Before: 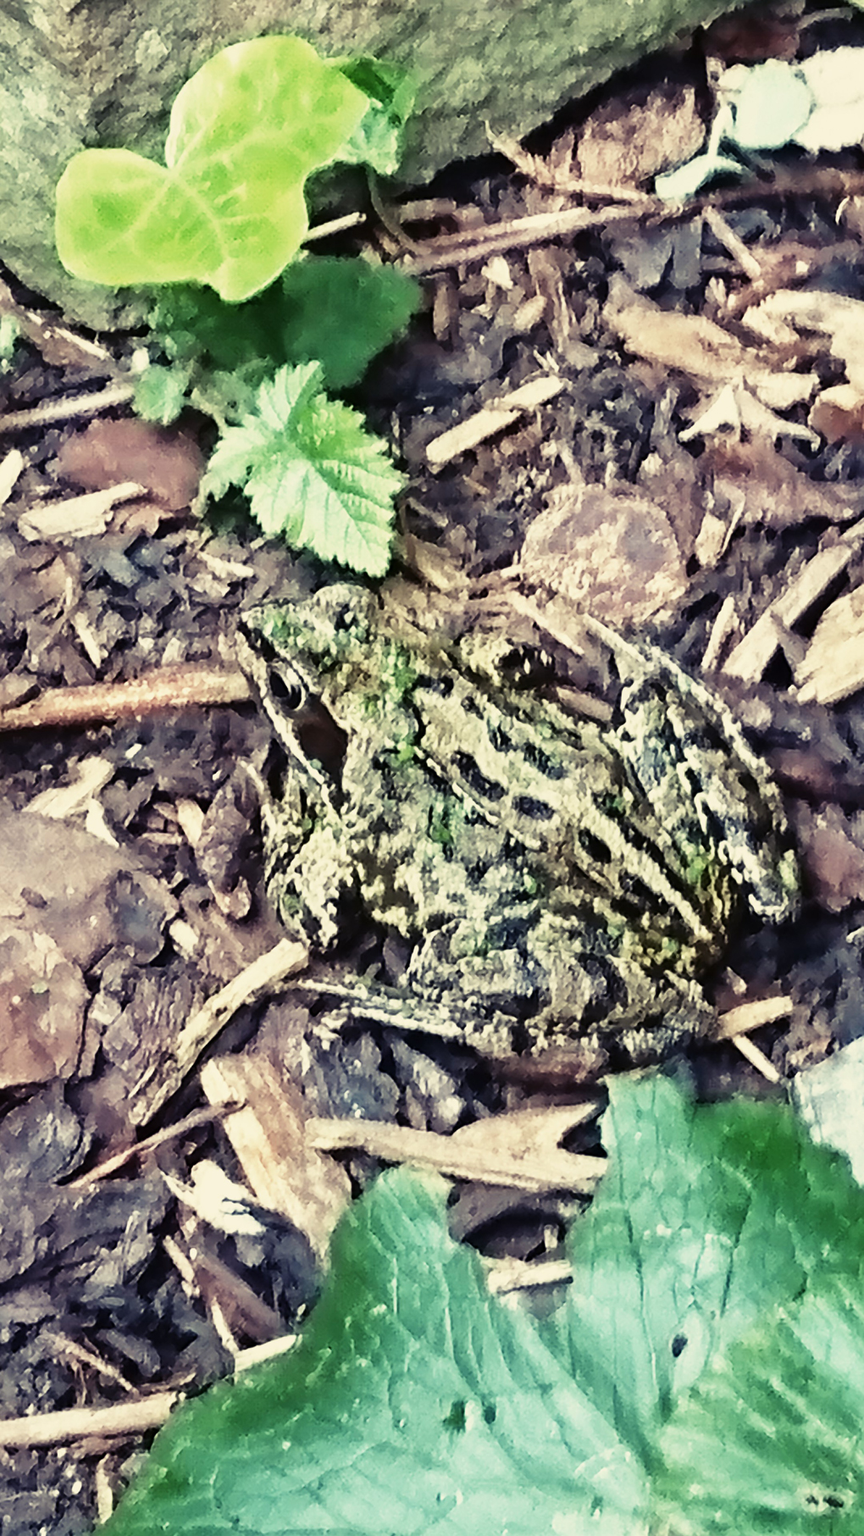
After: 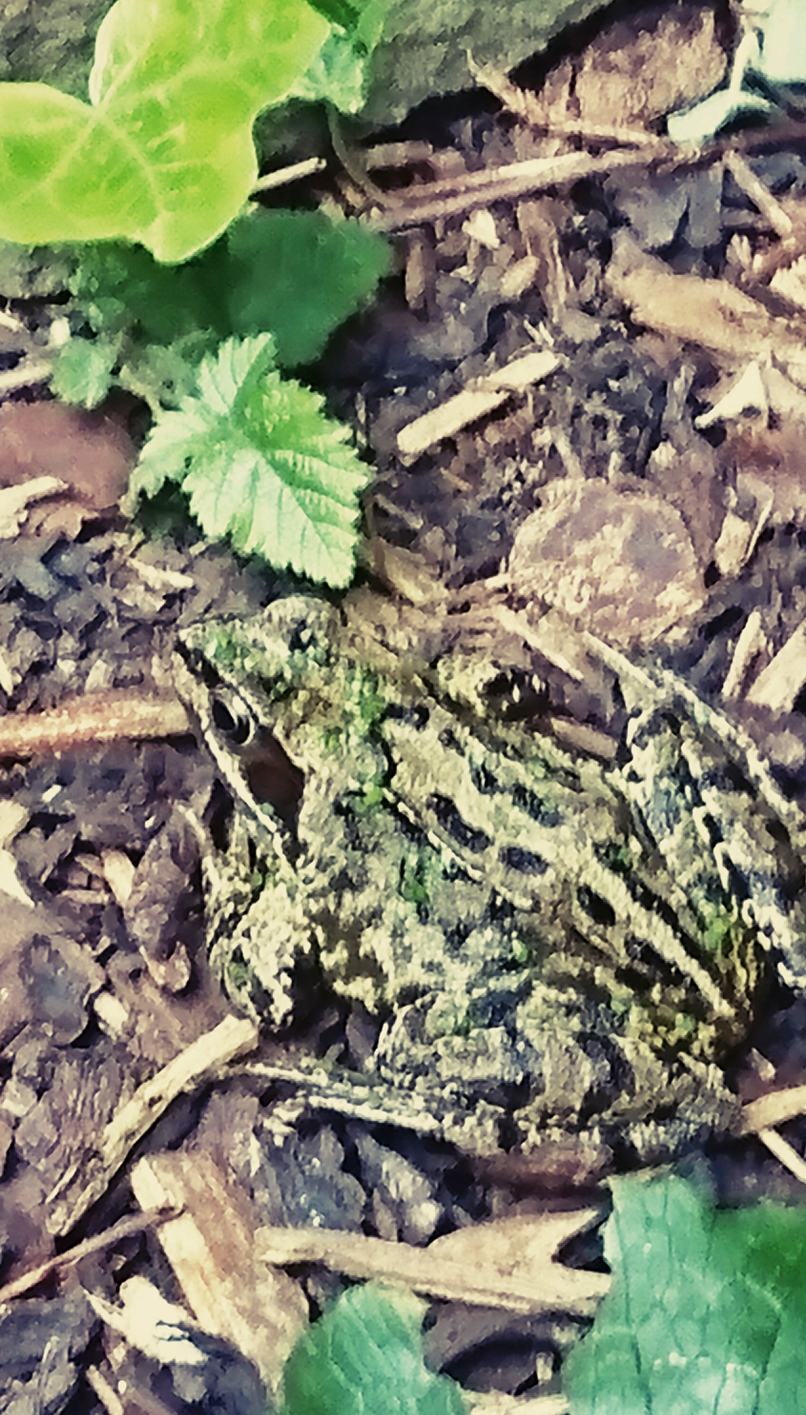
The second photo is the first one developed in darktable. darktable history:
crop and rotate: left 10.432%, top 5.151%, right 10.487%, bottom 16.756%
shadows and highlights: on, module defaults
